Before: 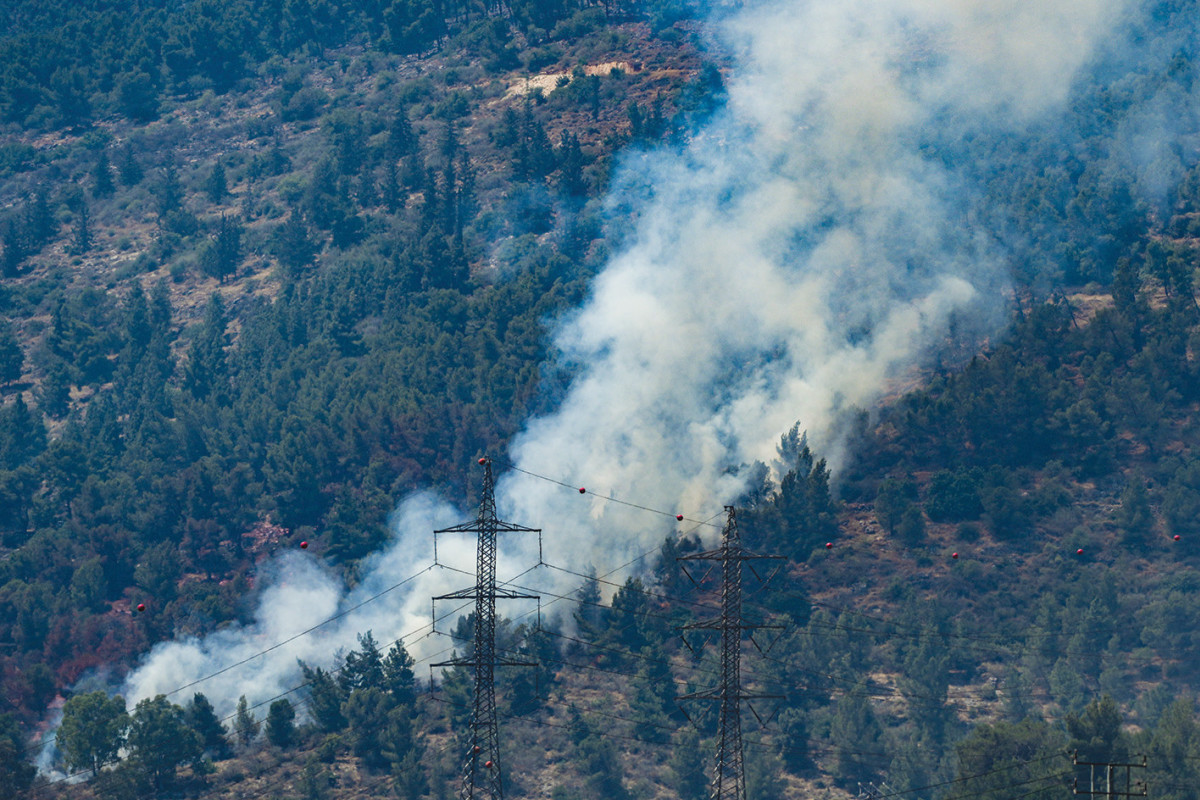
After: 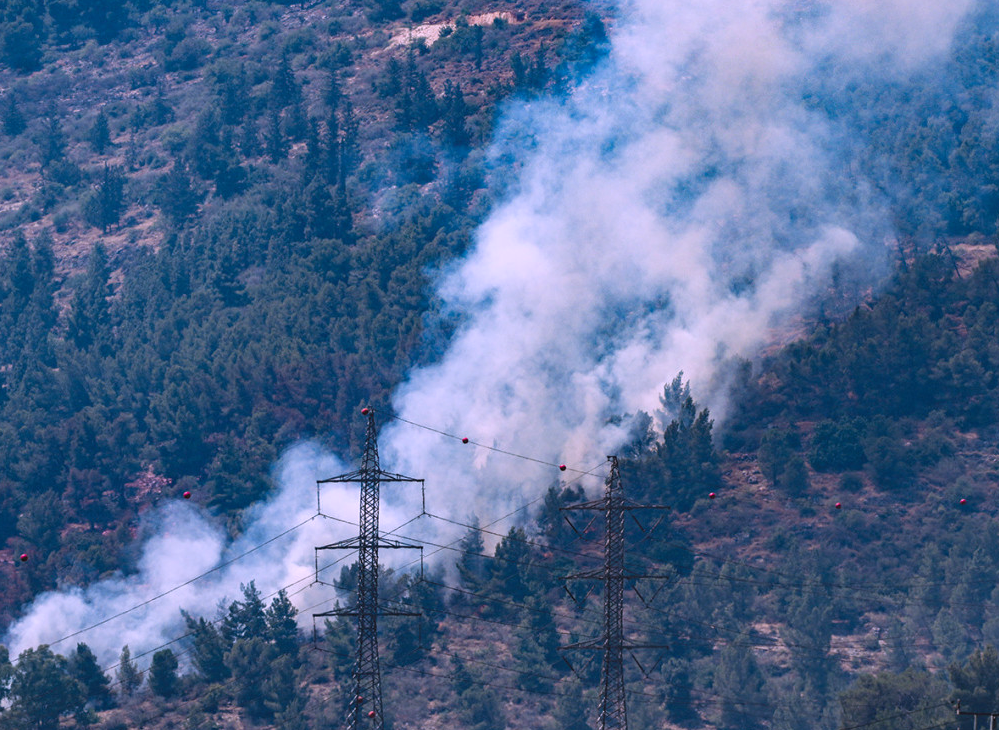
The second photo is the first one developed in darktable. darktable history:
crop: left 9.802%, top 6.304%, right 6.925%, bottom 2.441%
color correction: highlights a* 15.13, highlights b* -24.35
